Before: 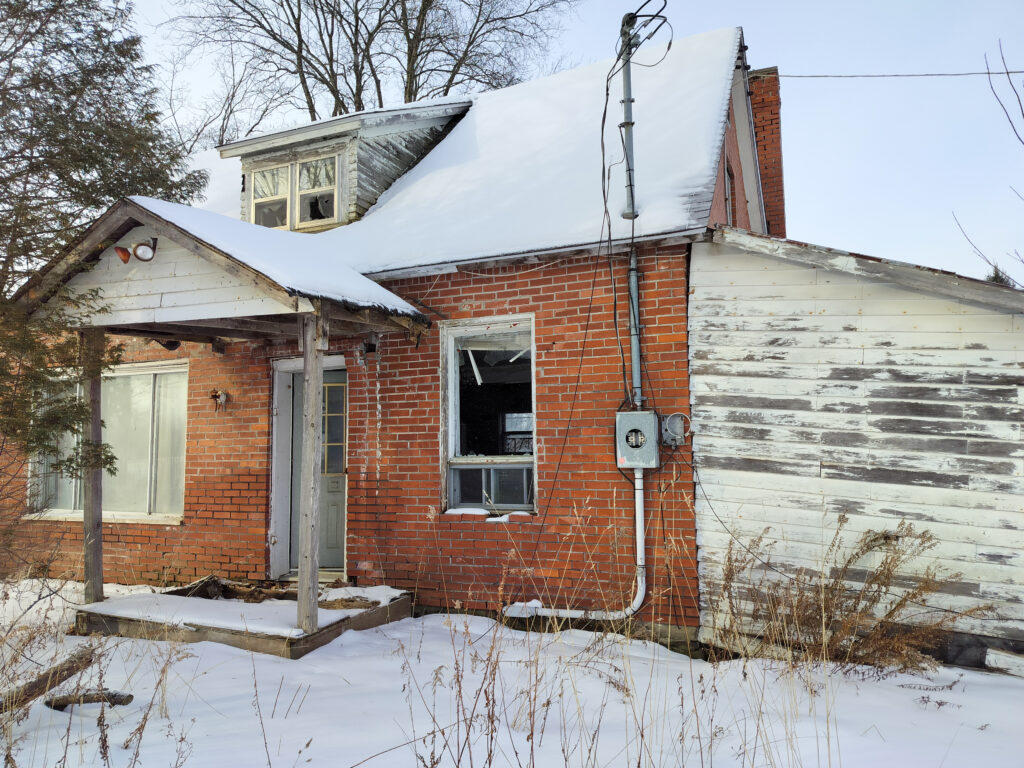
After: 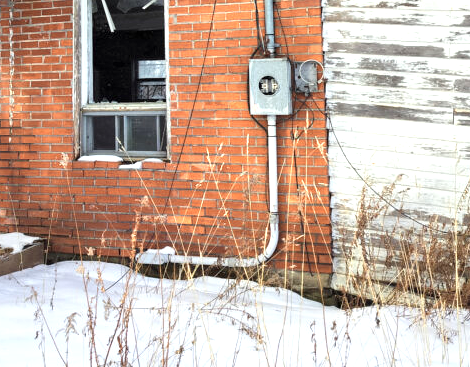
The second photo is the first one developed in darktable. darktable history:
color correction: highlights b* -0.04, saturation 0.985
crop: left 35.914%, top 46.065%, right 18.156%, bottom 6.092%
exposure: exposure 0.741 EV, compensate exposure bias true, compensate highlight preservation false
color zones: curves: ch0 [(0.018, 0.548) (0.197, 0.654) (0.425, 0.447) (0.605, 0.658) (0.732, 0.579)]; ch1 [(0.105, 0.531) (0.224, 0.531) (0.386, 0.39) (0.618, 0.456) (0.732, 0.456) (0.956, 0.421)]; ch2 [(0.039, 0.583) (0.215, 0.465) (0.399, 0.544) (0.465, 0.548) (0.614, 0.447) (0.724, 0.43) (0.882, 0.623) (0.956, 0.632)]
